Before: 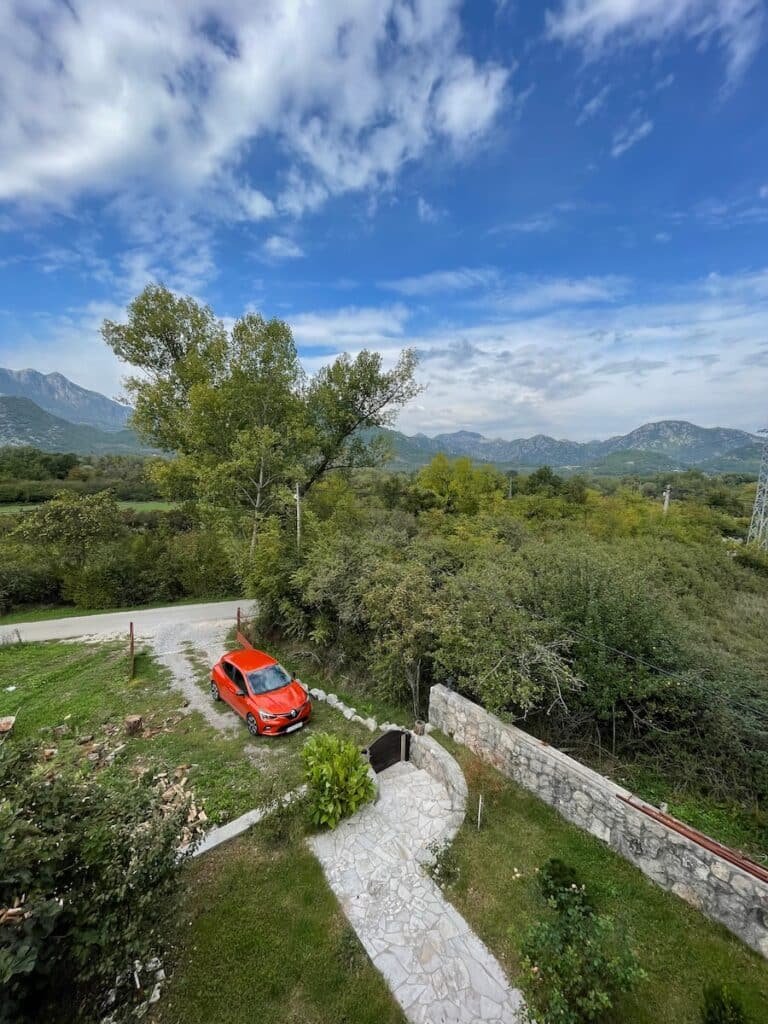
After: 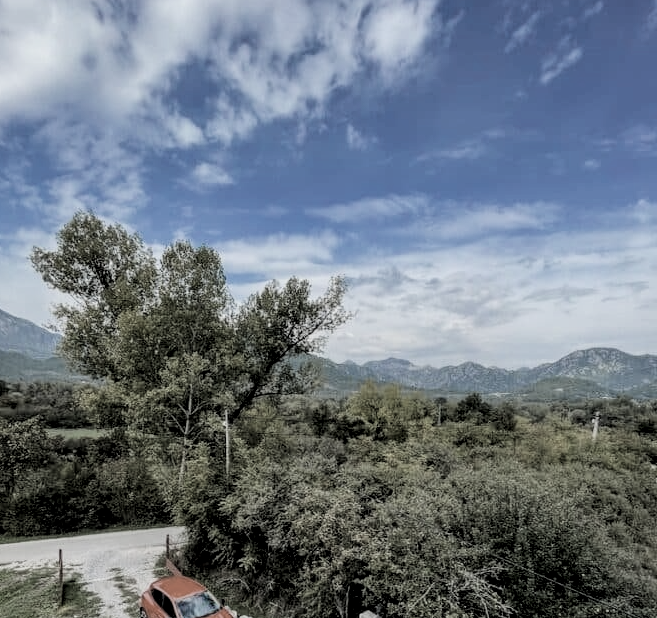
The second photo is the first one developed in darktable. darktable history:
local contrast: detail 130%
color zones: curves: ch1 [(0.238, 0.163) (0.476, 0.2) (0.733, 0.322) (0.848, 0.134)]
crop and rotate: left 9.345%, top 7.22%, right 4.982%, bottom 32.331%
filmic rgb: black relative exposure -5 EV, hardness 2.88, contrast 1.3
